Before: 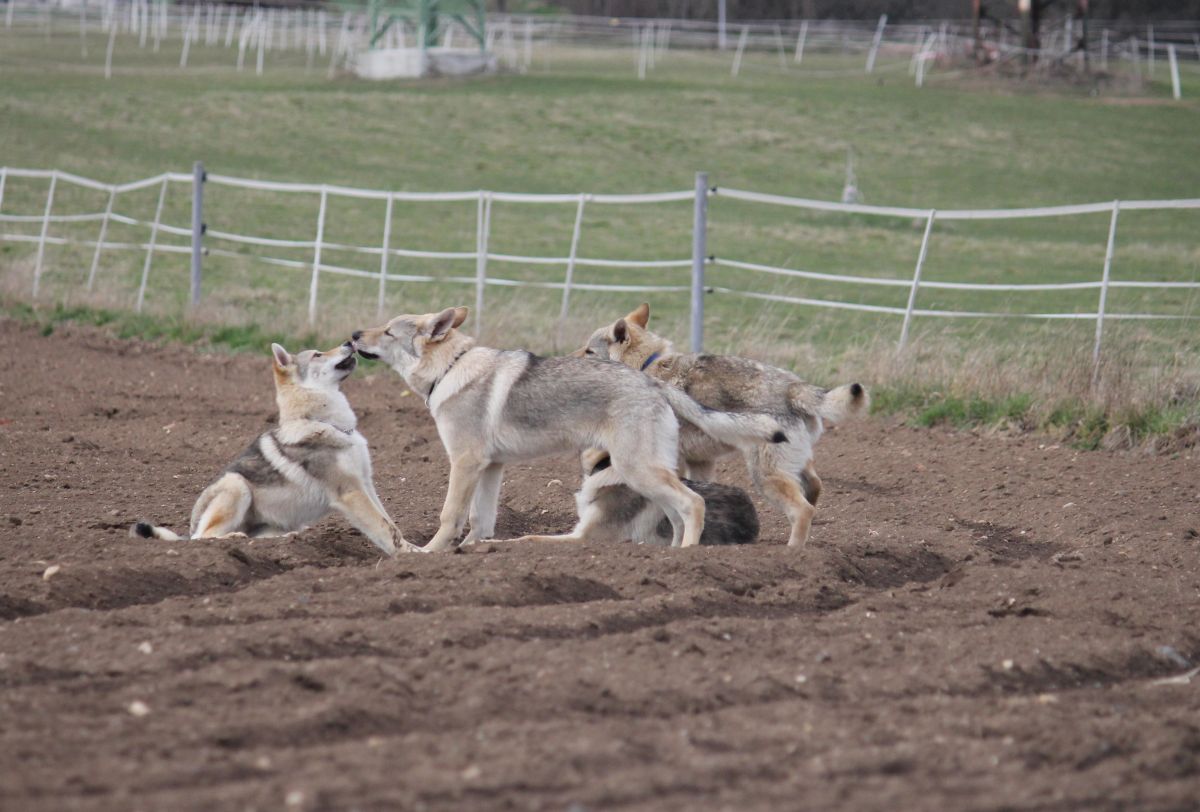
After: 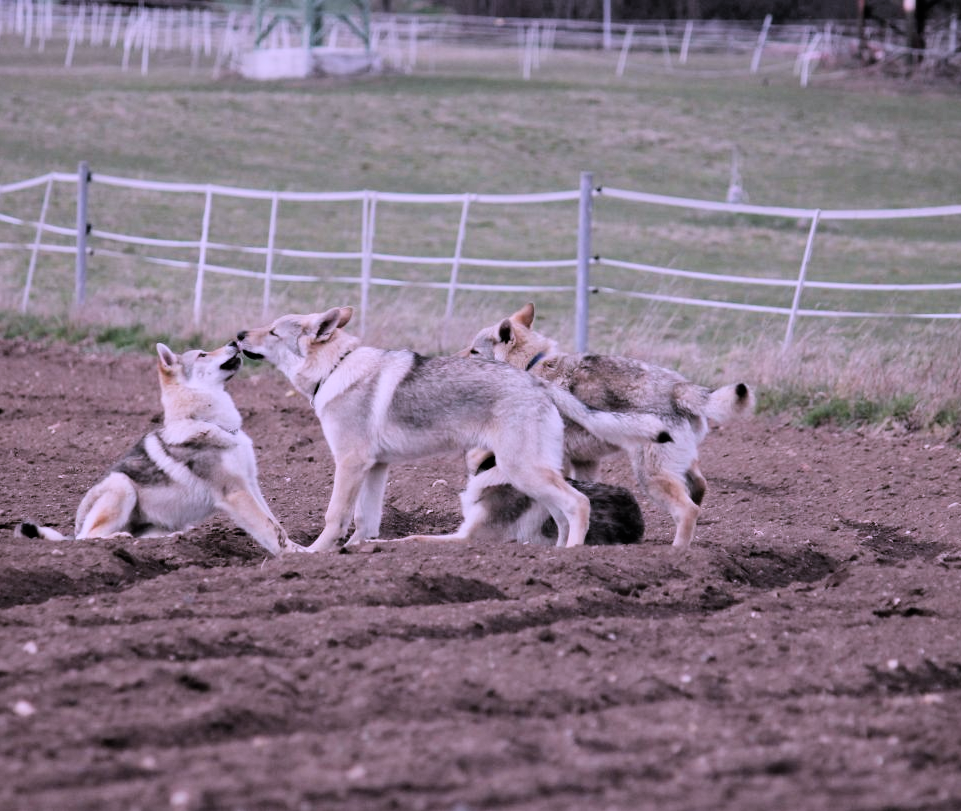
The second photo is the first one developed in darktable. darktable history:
crop and rotate: left 9.59%, right 10.261%
color correction: highlights a* 15.05, highlights b* -25.86
filmic rgb: black relative exposure -5.1 EV, white relative exposure 3.53 EV, hardness 3.18, contrast 1.401, highlights saturation mix -49.51%
